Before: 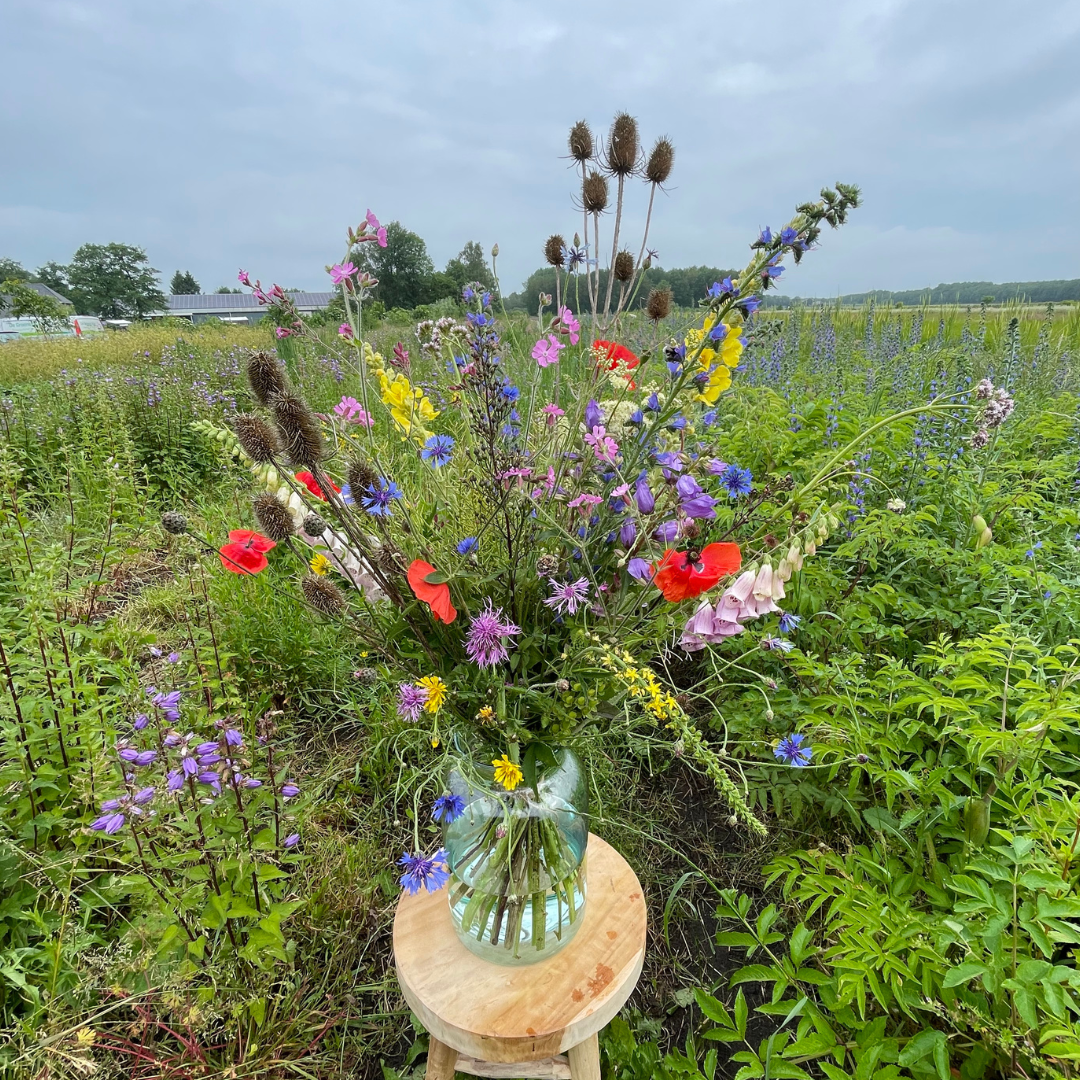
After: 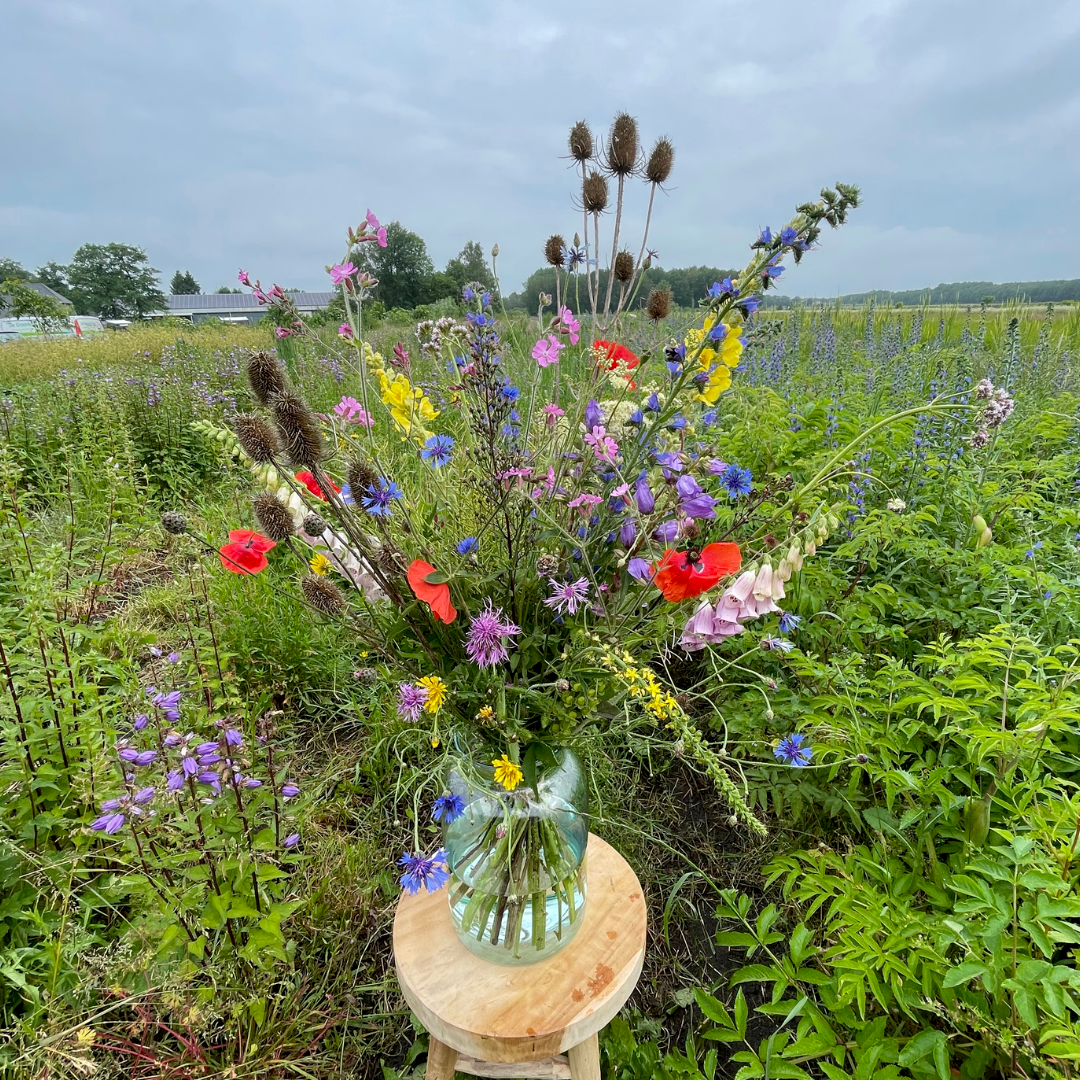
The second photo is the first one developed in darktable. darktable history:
exposure: black level correction 0.004, exposure 0.015 EV, compensate highlight preservation false
color zones: curves: ch0 [(0, 0.5) (0.143, 0.5) (0.286, 0.5) (0.429, 0.5) (0.571, 0.5) (0.714, 0.476) (0.857, 0.5) (1, 0.5)]; ch2 [(0, 0.5) (0.143, 0.5) (0.286, 0.5) (0.429, 0.5) (0.571, 0.5) (0.714, 0.487) (0.857, 0.5) (1, 0.5)]
